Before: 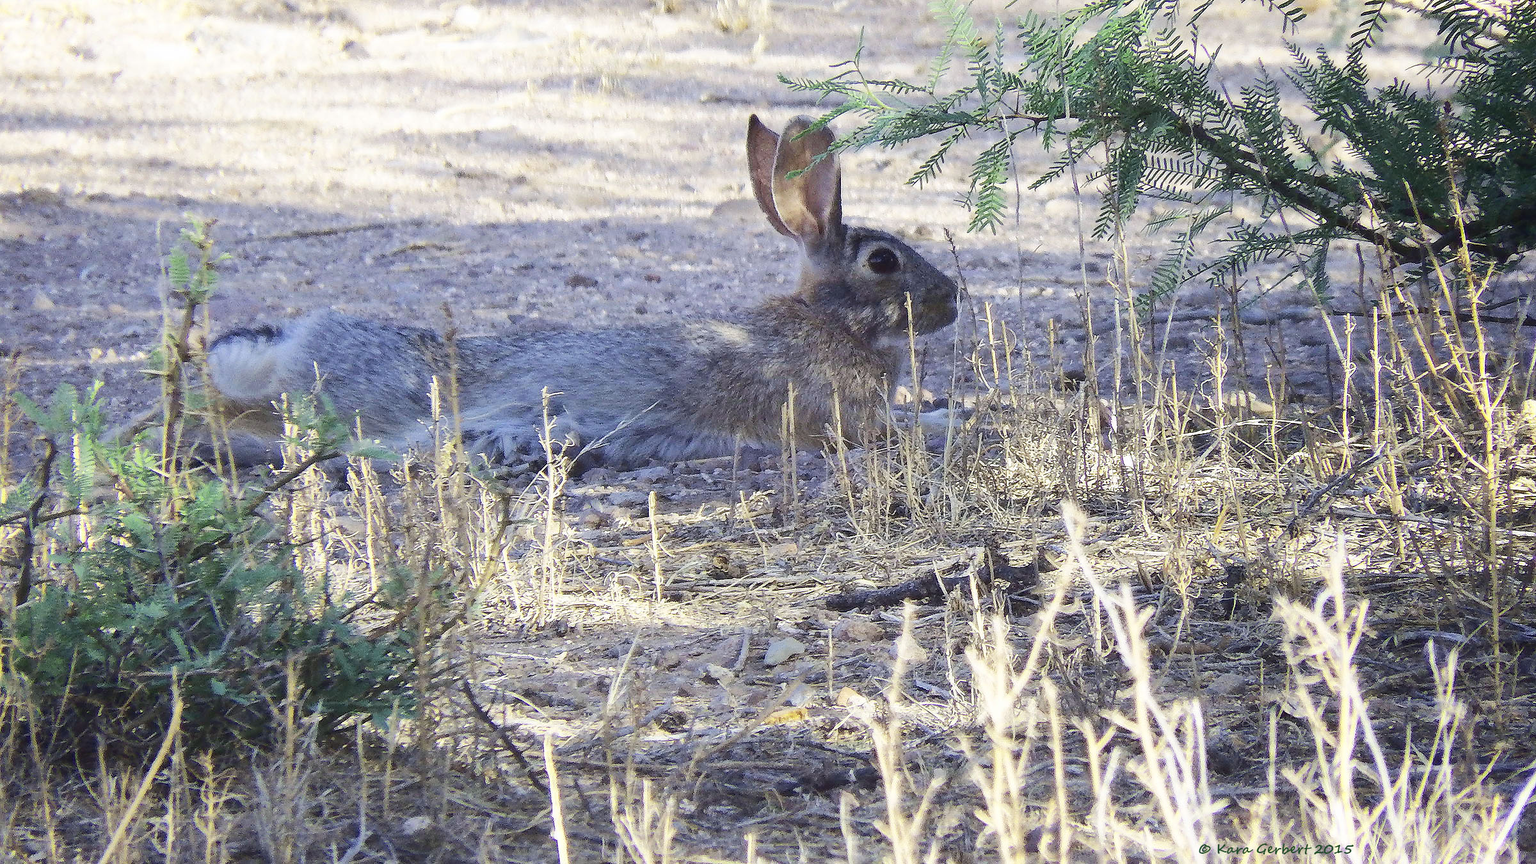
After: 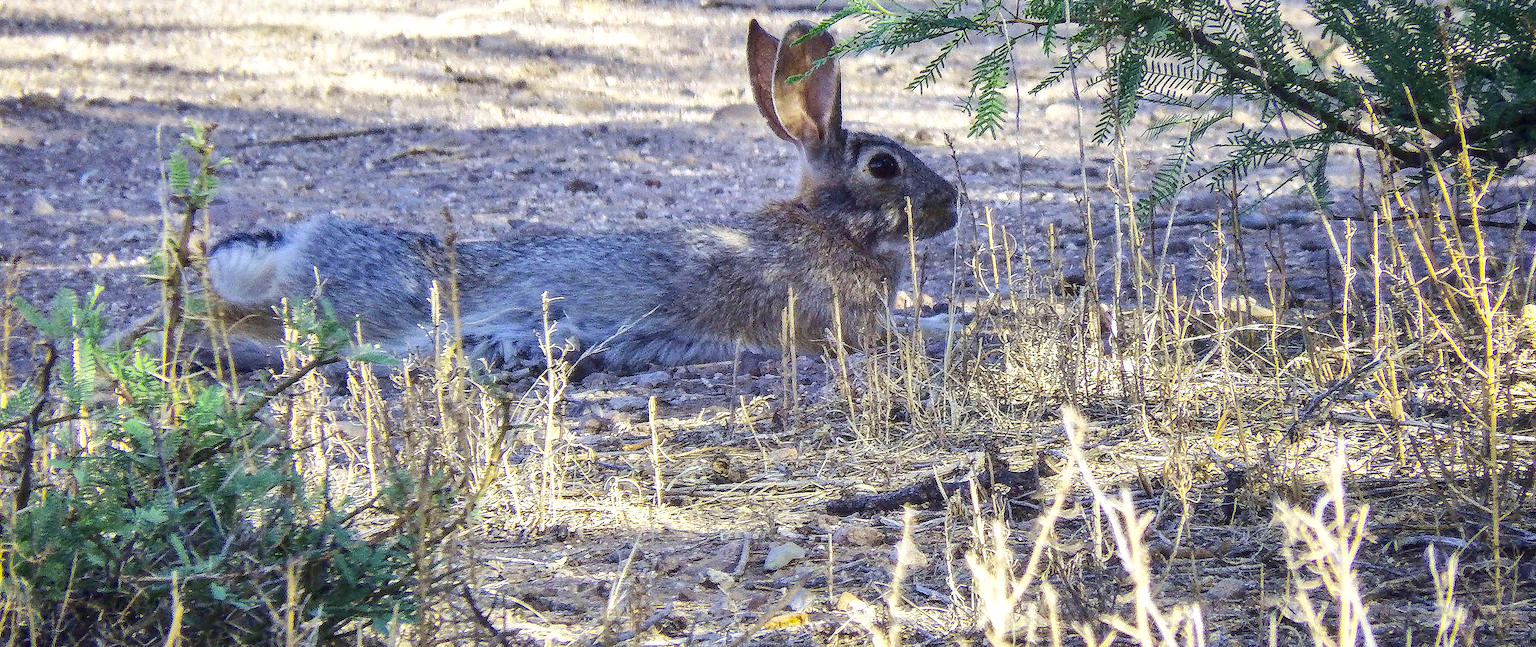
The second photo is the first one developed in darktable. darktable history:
local contrast: highlights 61%, detail 143%, midtone range 0.428
crop: top 11.038%, bottom 13.962%
color balance rgb: perceptual saturation grading › global saturation 30%, global vibrance 20%
shadows and highlights: low approximation 0.01, soften with gaussian
